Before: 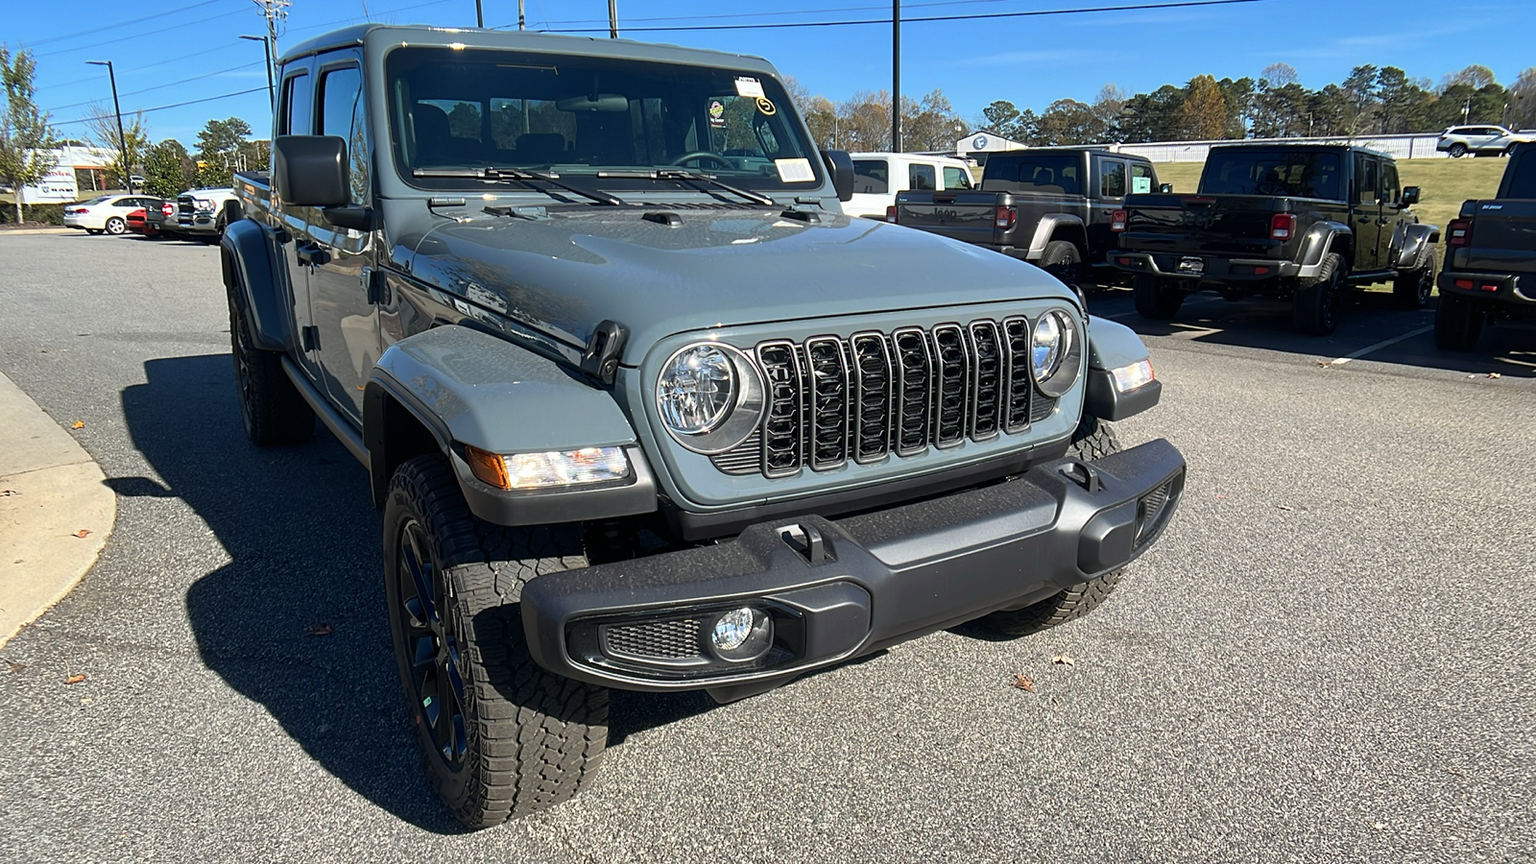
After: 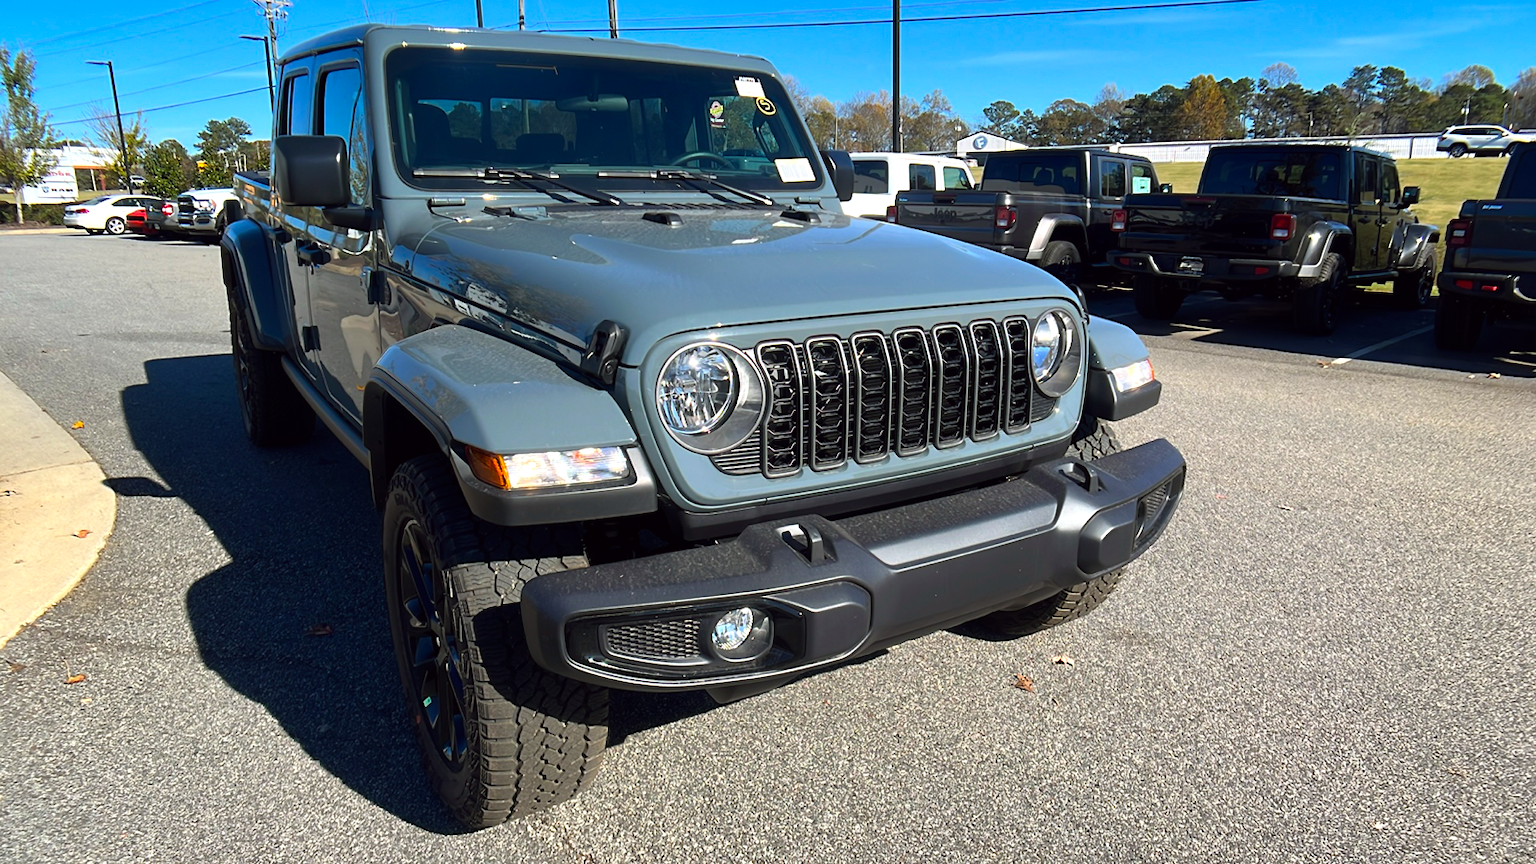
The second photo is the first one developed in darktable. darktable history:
color balance: lift [1, 1.001, 0.999, 1.001], gamma [1, 1.004, 1.007, 0.993], gain [1, 0.991, 0.987, 1.013], contrast 10%, output saturation 120%
contrast equalizer: y [[0.5 ×4, 0.467, 0.376], [0.5 ×6], [0.5 ×6], [0 ×6], [0 ×6]]
